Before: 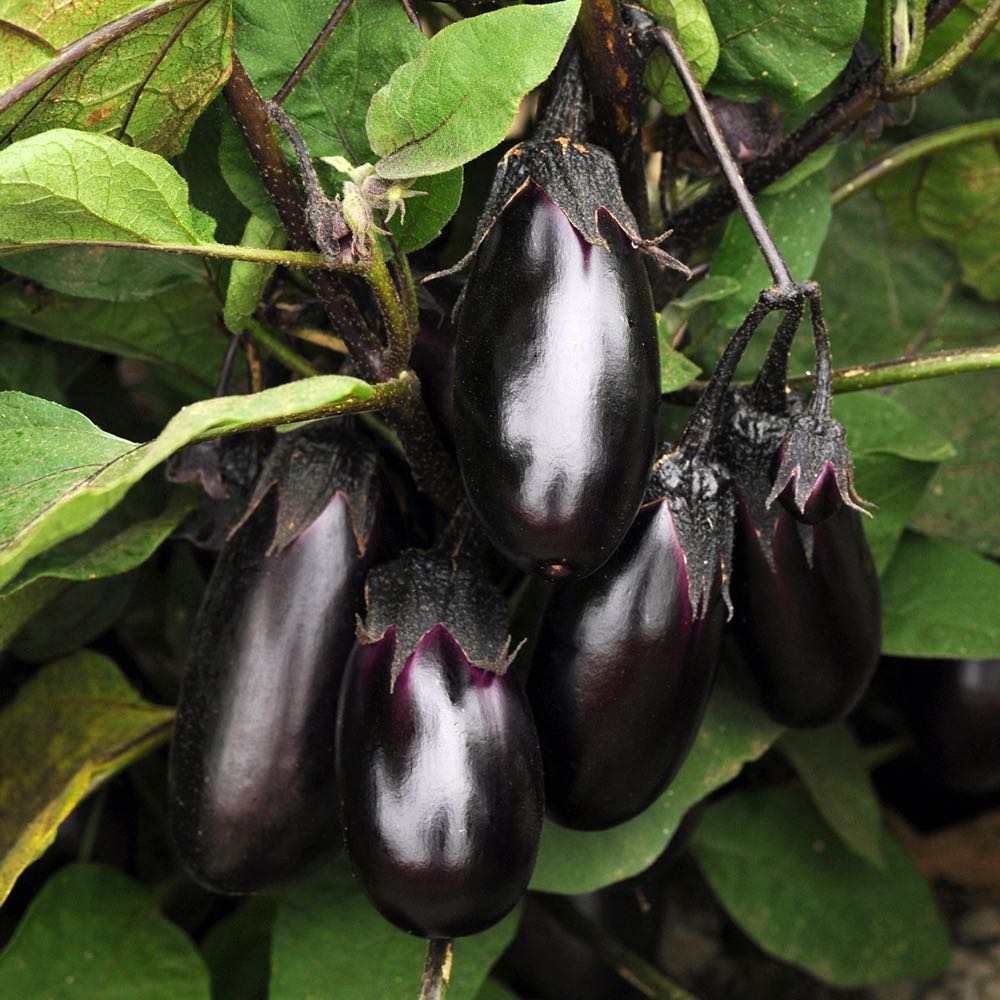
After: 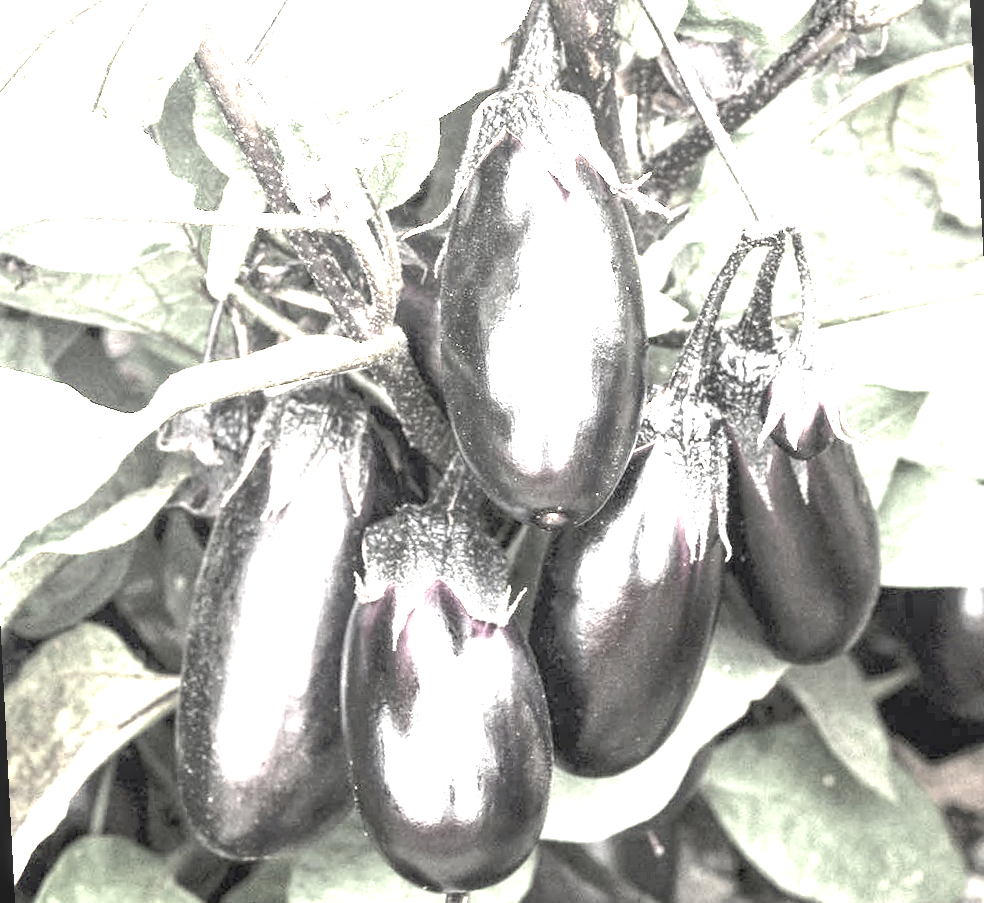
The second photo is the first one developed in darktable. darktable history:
color correction: saturation 0.2
rotate and perspective: rotation -3°, crop left 0.031, crop right 0.968, crop top 0.07, crop bottom 0.93
white balance: red 1.009, blue 0.985
local contrast: on, module defaults
exposure: black level correction 0, exposure 4 EV, compensate exposure bias true, compensate highlight preservation false
